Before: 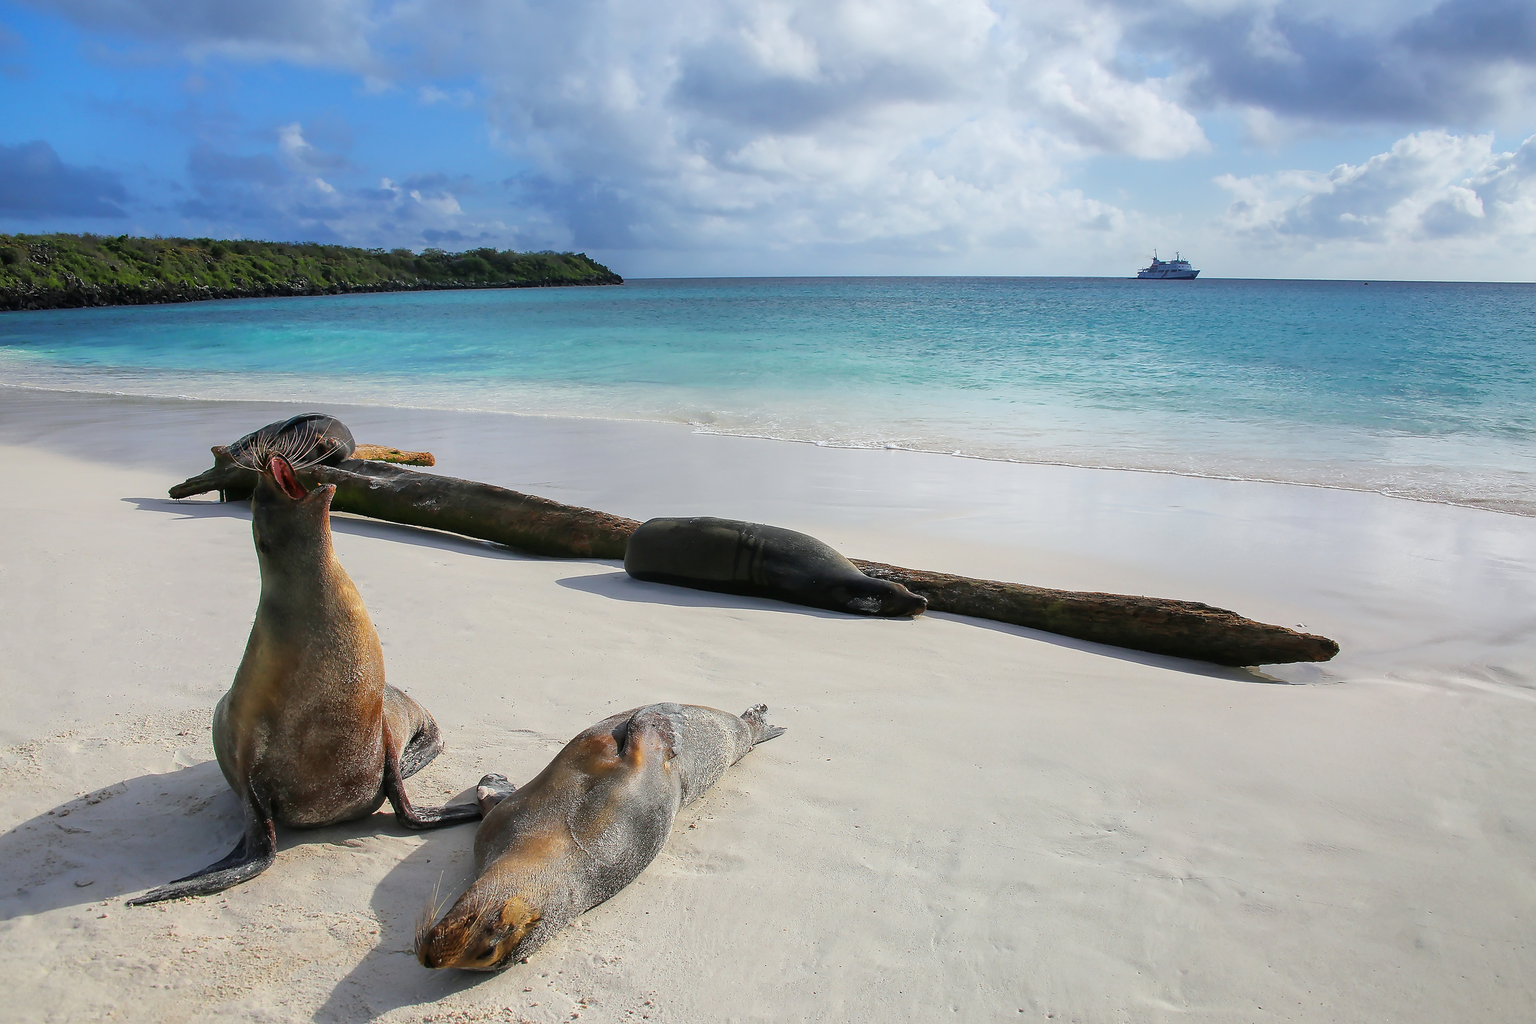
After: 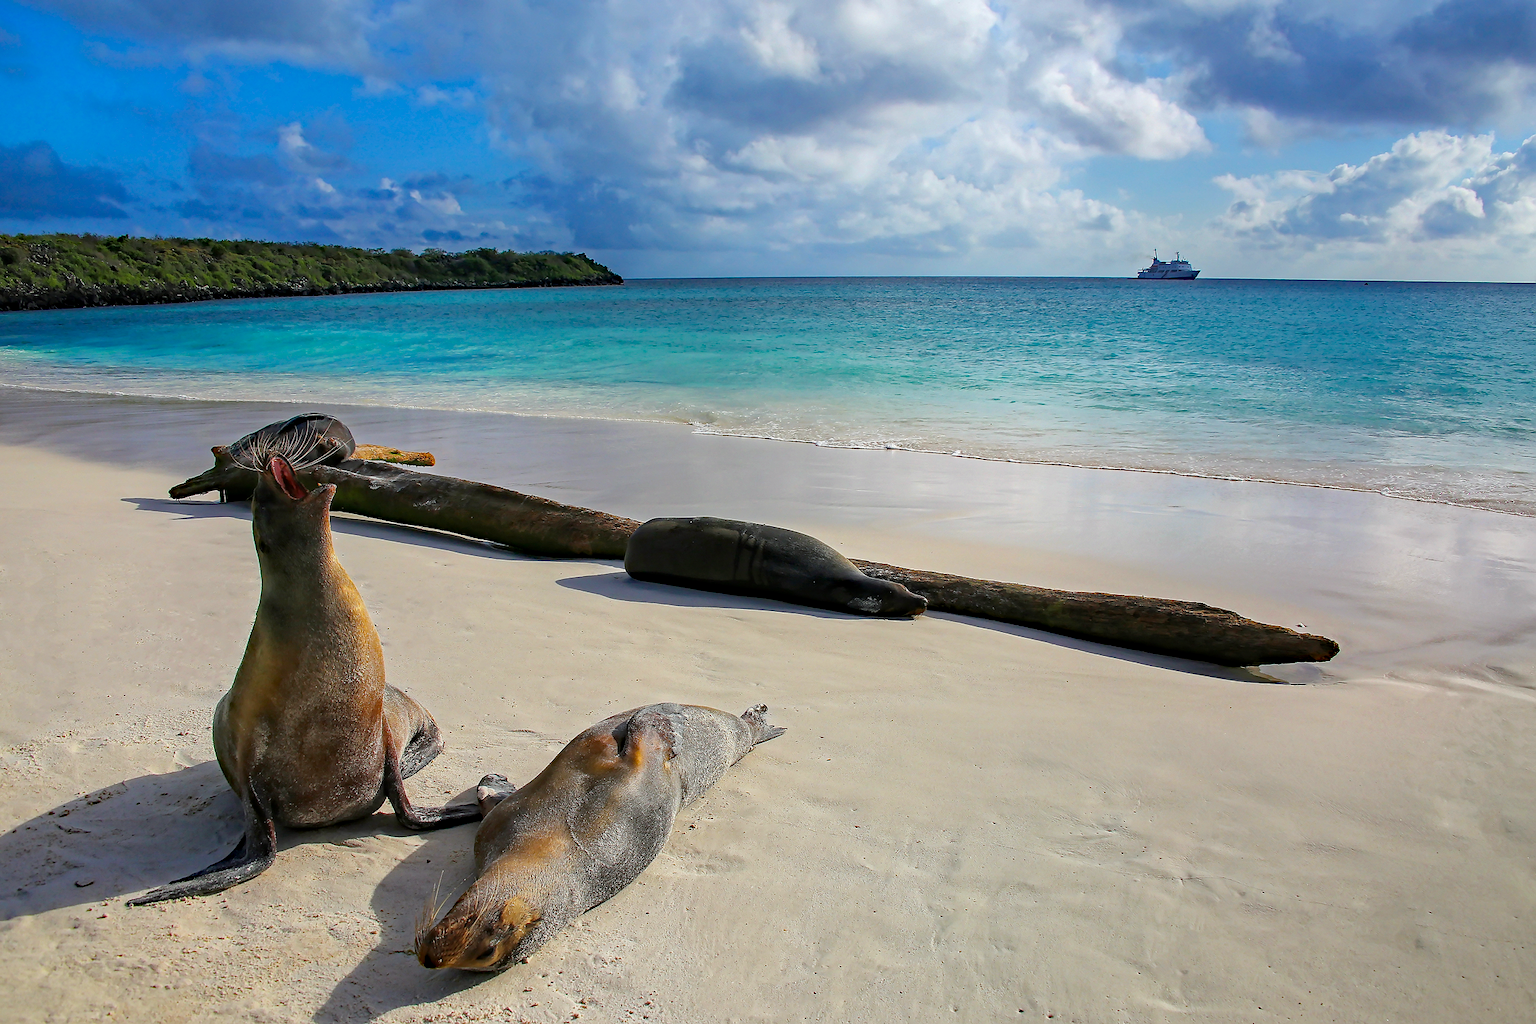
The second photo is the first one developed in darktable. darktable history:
haze removal: strength 0.527, distance 0.92, adaptive false
